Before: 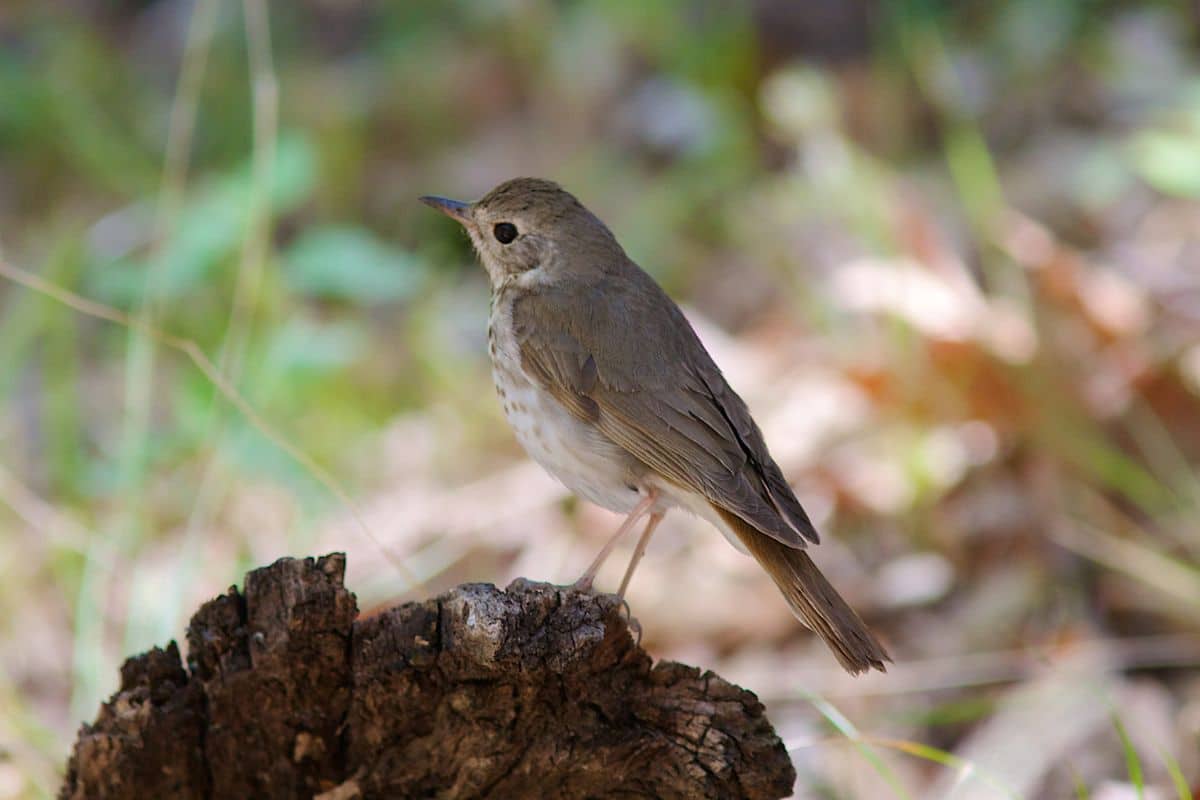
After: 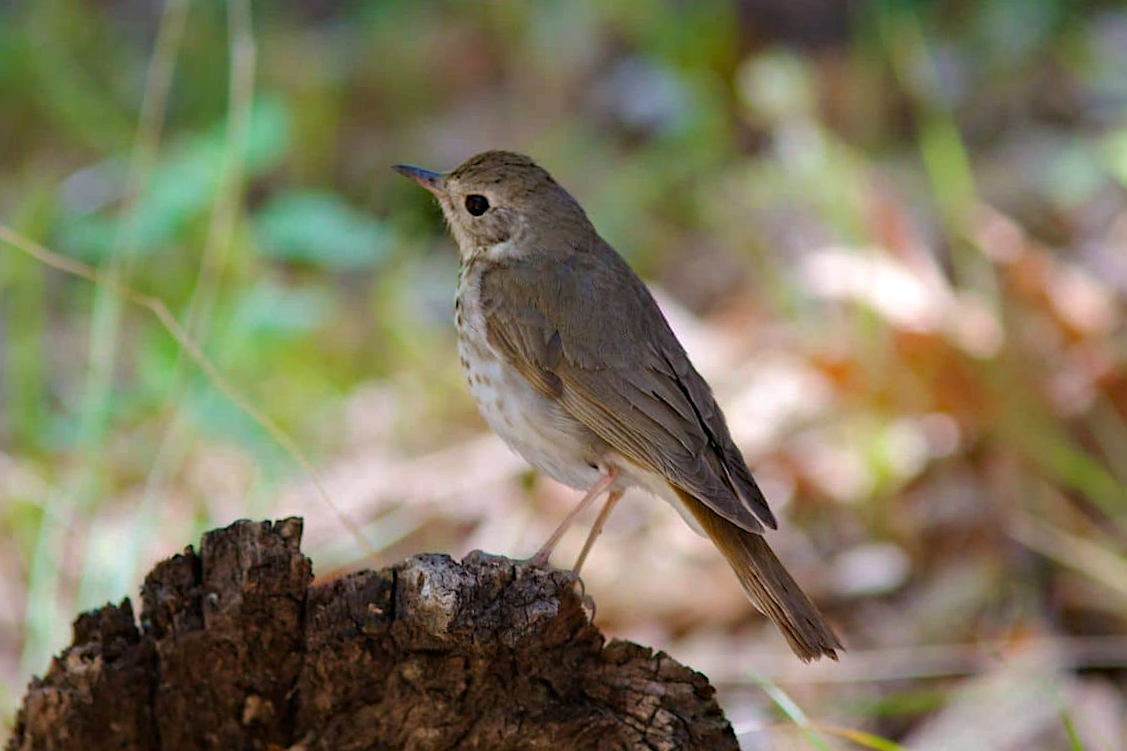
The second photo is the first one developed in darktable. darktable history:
haze removal: strength 0.296, distance 0.254, compatibility mode true, adaptive false
crop and rotate: angle -2.5°
